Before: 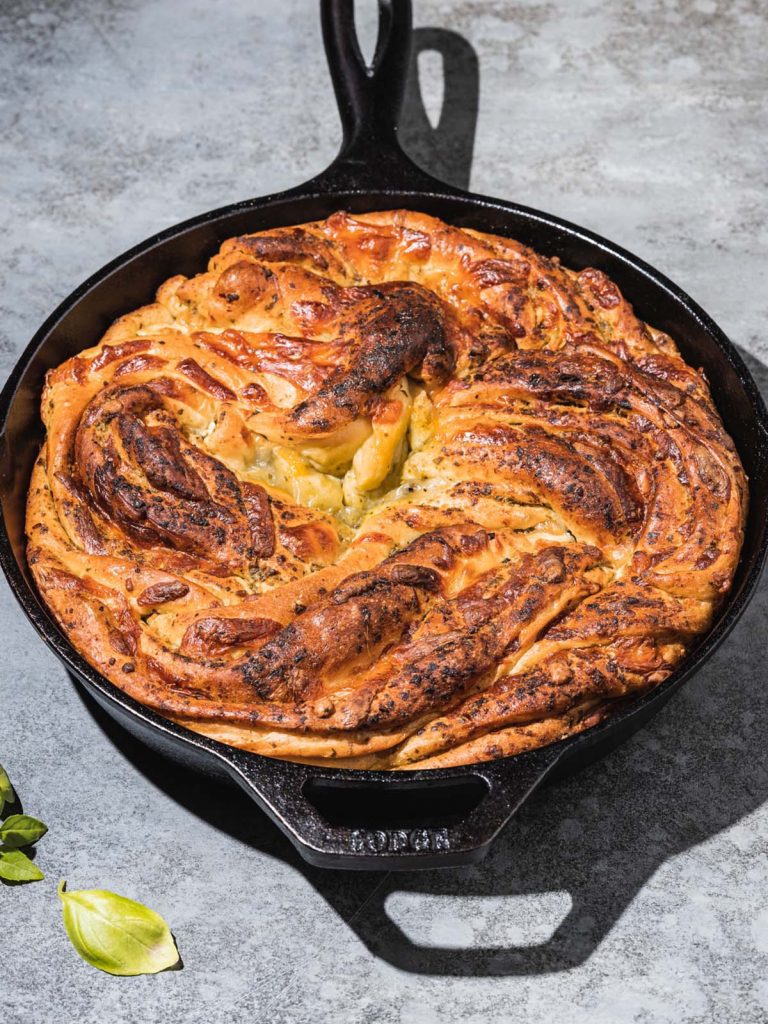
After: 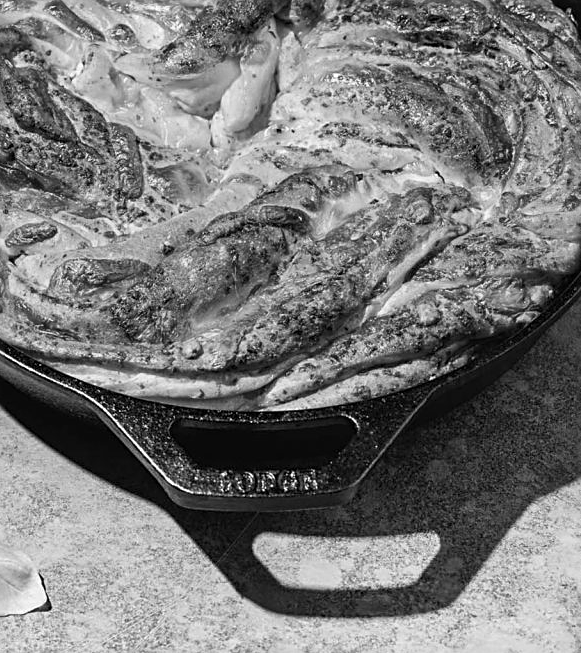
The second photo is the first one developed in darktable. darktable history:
monochrome: a 2.21, b -1.33, size 2.2
crop and rotate: left 17.299%, top 35.115%, right 7.015%, bottom 1.024%
sharpen: on, module defaults
